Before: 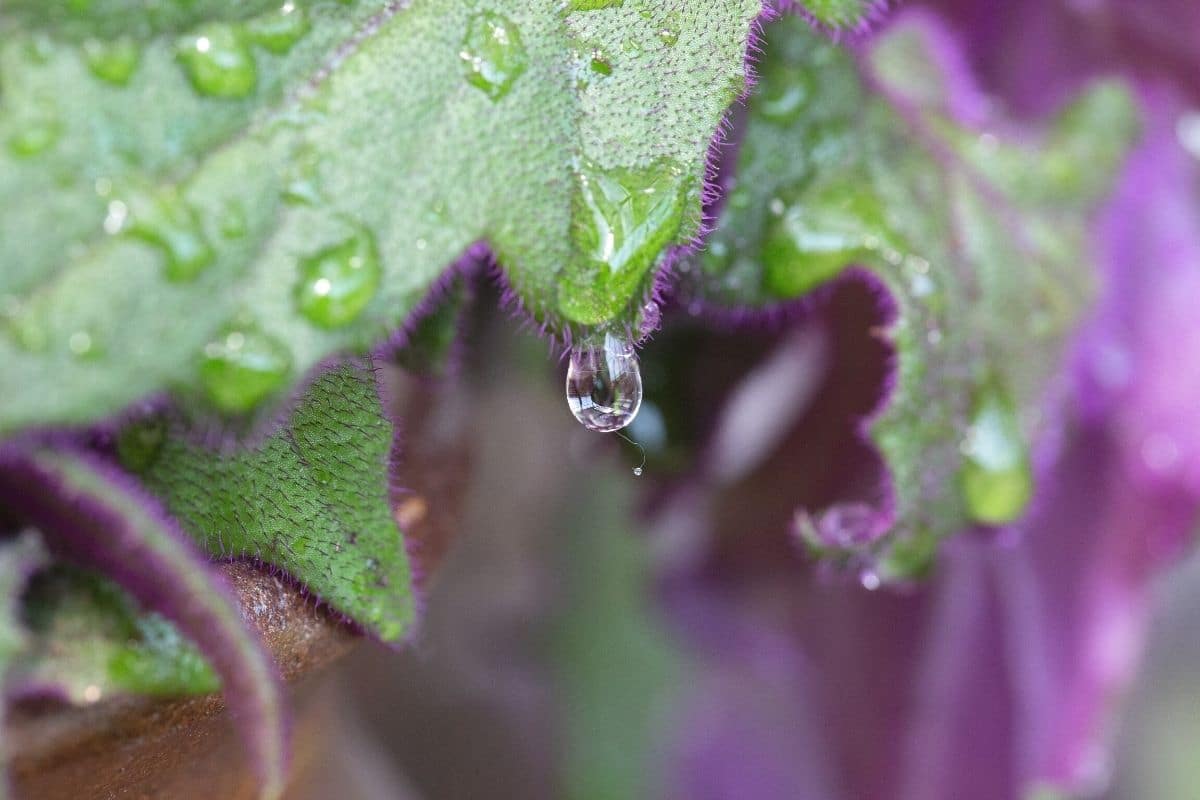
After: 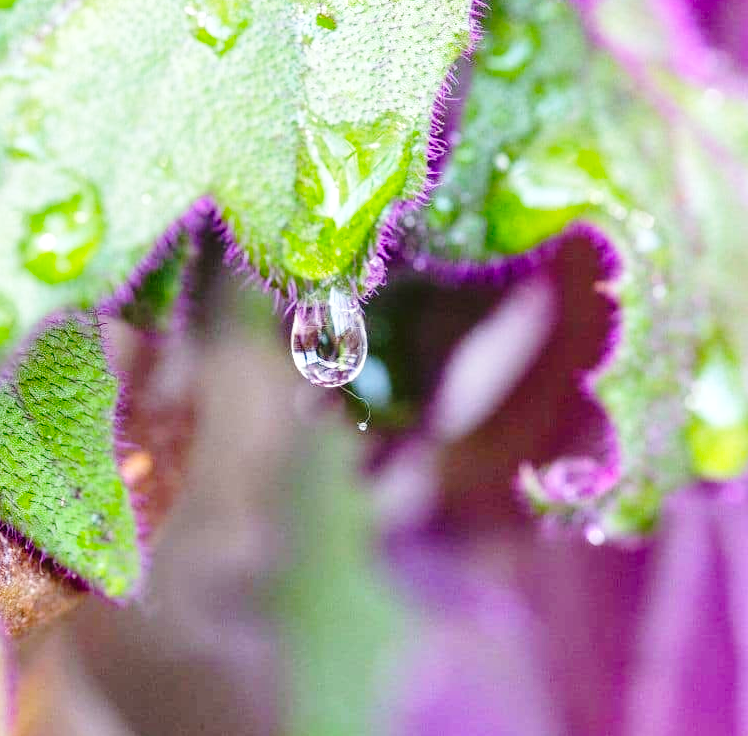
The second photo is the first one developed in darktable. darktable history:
local contrast: detail 130%
color balance rgb: perceptual saturation grading › global saturation 25%, perceptual brilliance grading › mid-tones 10%, perceptual brilliance grading › shadows 15%, global vibrance 20%
crop and rotate: left 22.918%, top 5.629%, right 14.711%, bottom 2.247%
base curve: curves: ch0 [(0, 0) (0.028, 0.03) (0.121, 0.232) (0.46, 0.748) (0.859, 0.968) (1, 1)], preserve colors none
